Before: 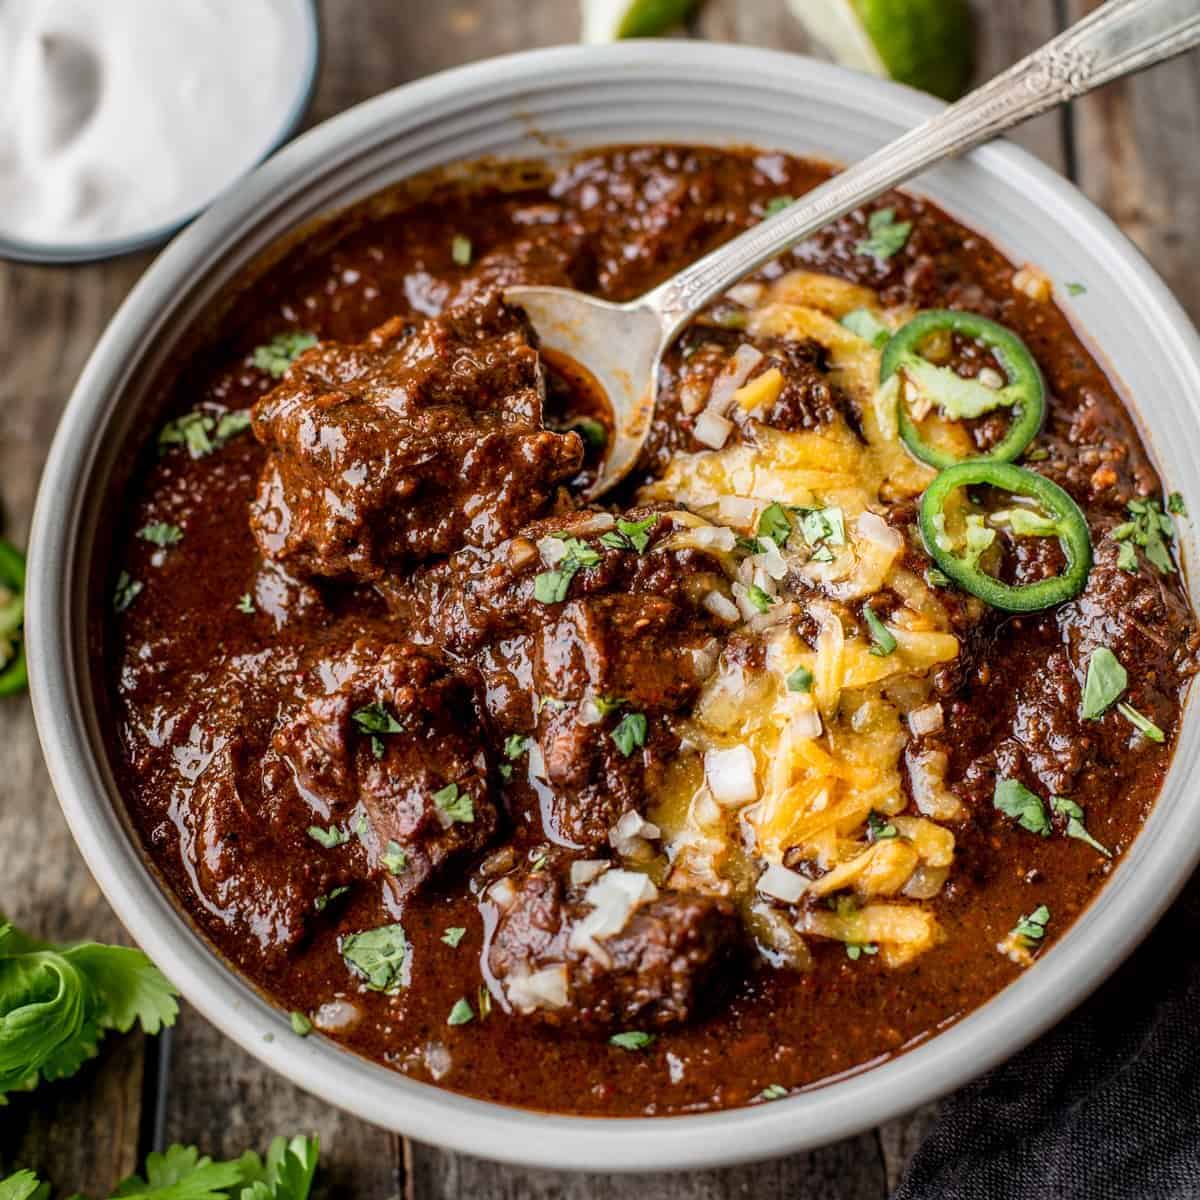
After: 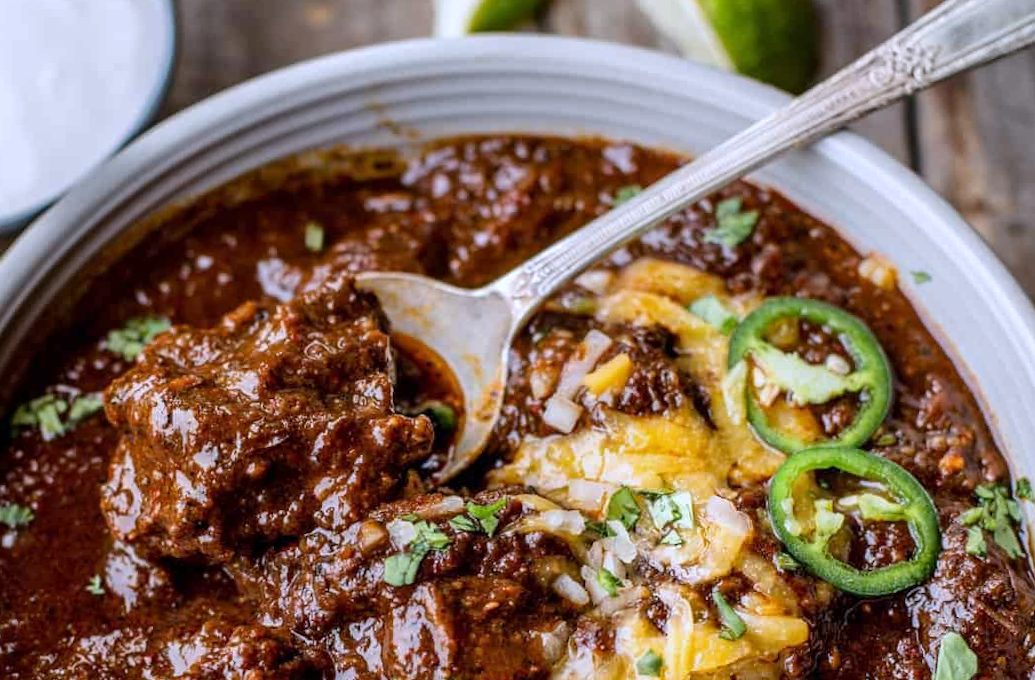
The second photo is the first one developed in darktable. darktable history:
crop and rotate: left 11.812%, bottom 42.776%
rotate and perspective: rotation 0.226°, lens shift (vertical) -0.042, crop left 0.023, crop right 0.982, crop top 0.006, crop bottom 0.994
white balance: red 0.967, blue 1.119, emerald 0.756
